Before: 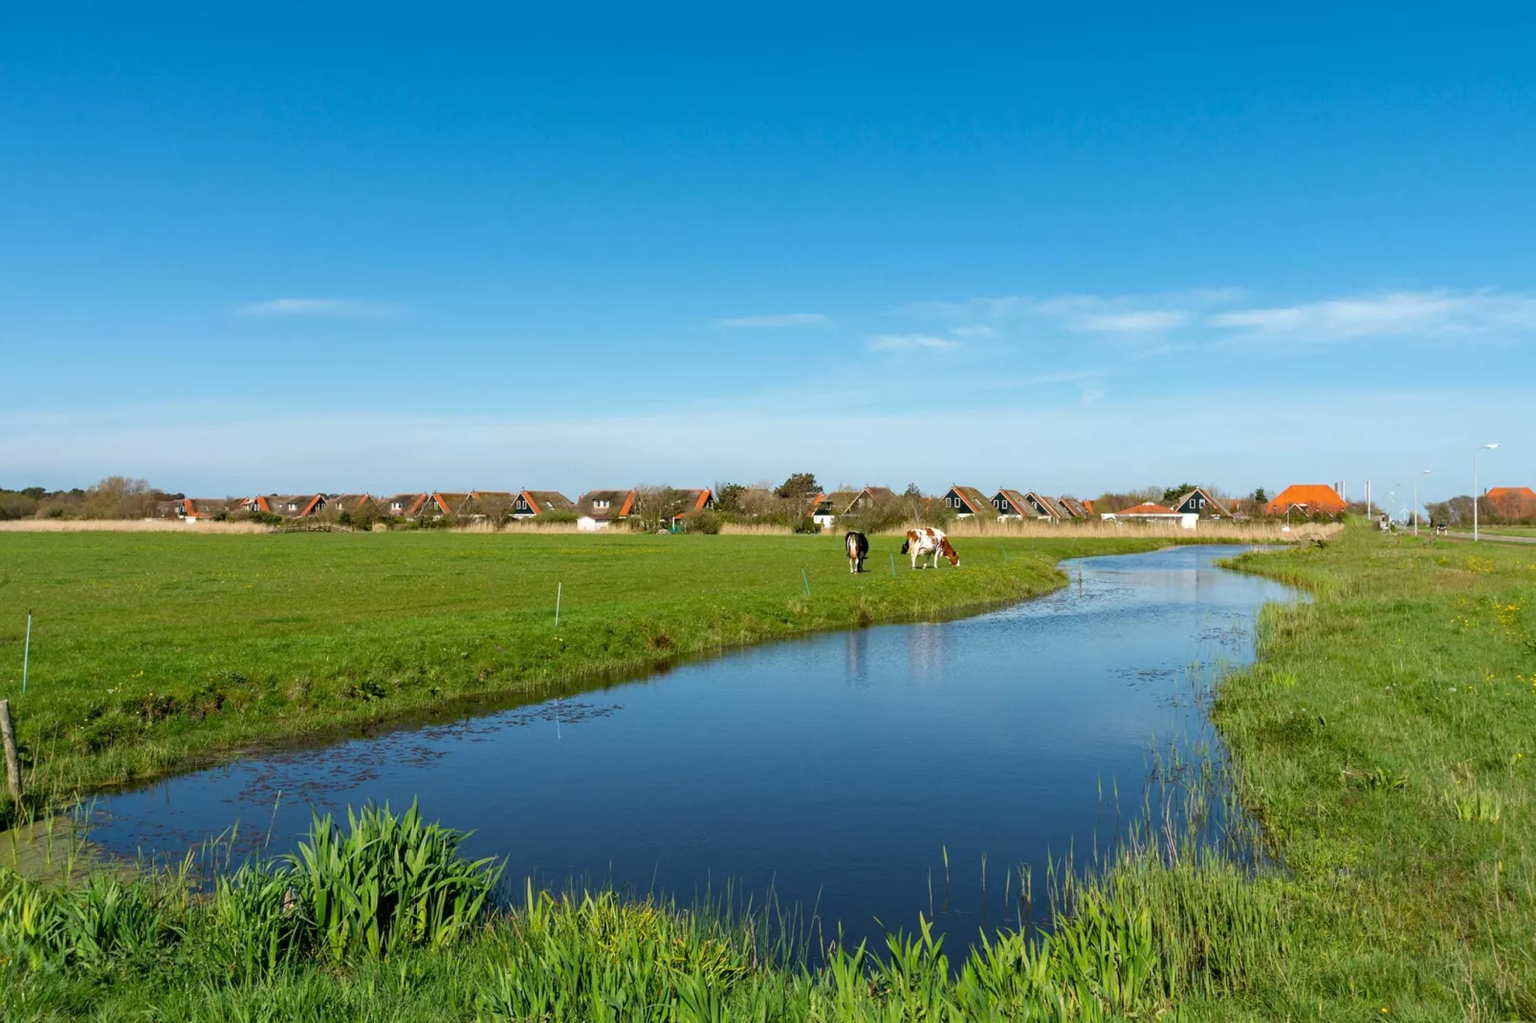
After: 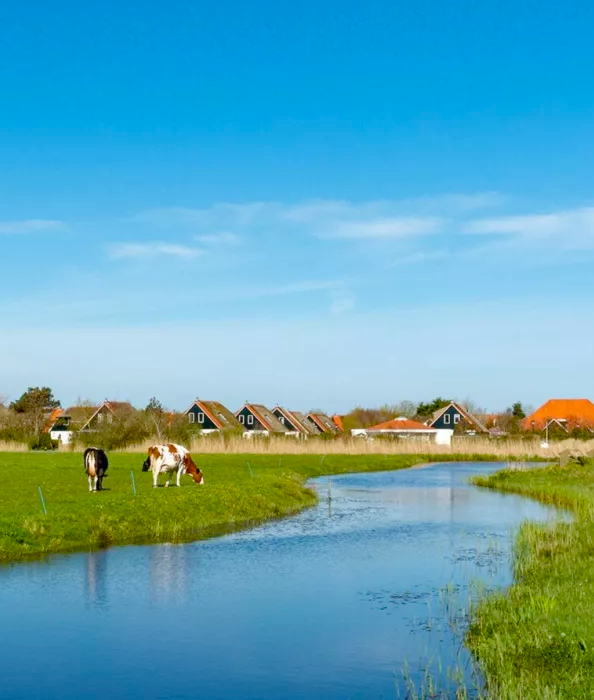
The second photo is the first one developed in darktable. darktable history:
color balance rgb: perceptual saturation grading › global saturation 20%, perceptual saturation grading › highlights -25.807%, perceptual saturation grading › shadows 24.16%, global vibrance 20%
crop and rotate: left 49.854%, top 10.115%, right 13.117%, bottom 24.379%
base curve: curves: ch0 [(0, 0) (0.283, 0.295) (1, 1)], preserve colors none
